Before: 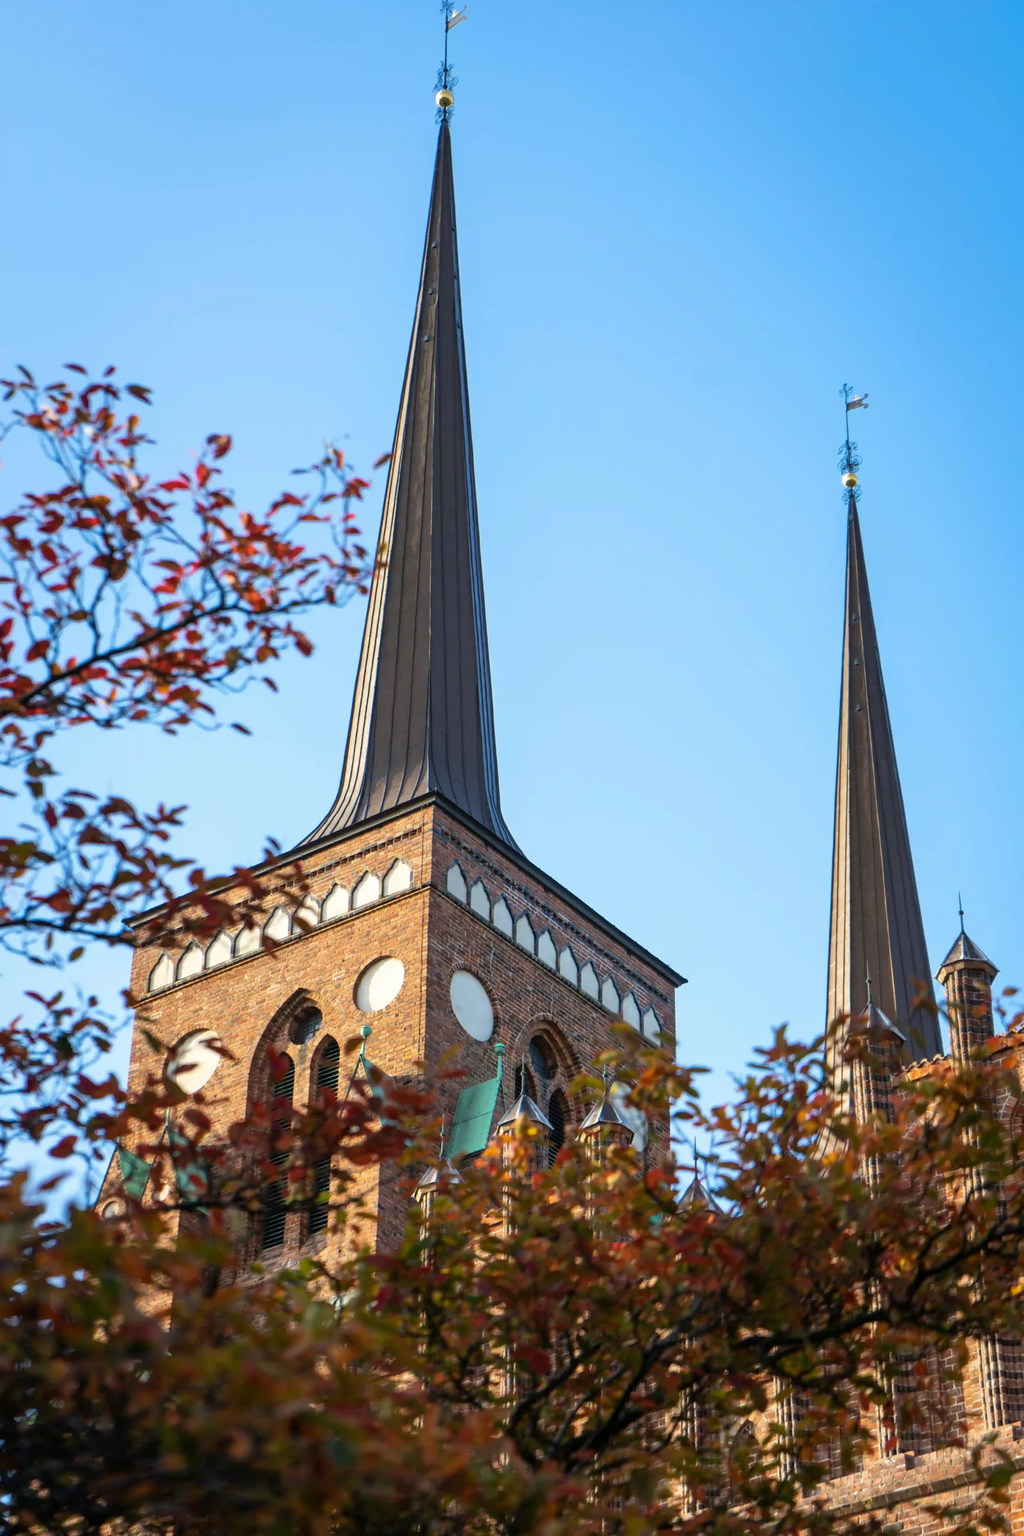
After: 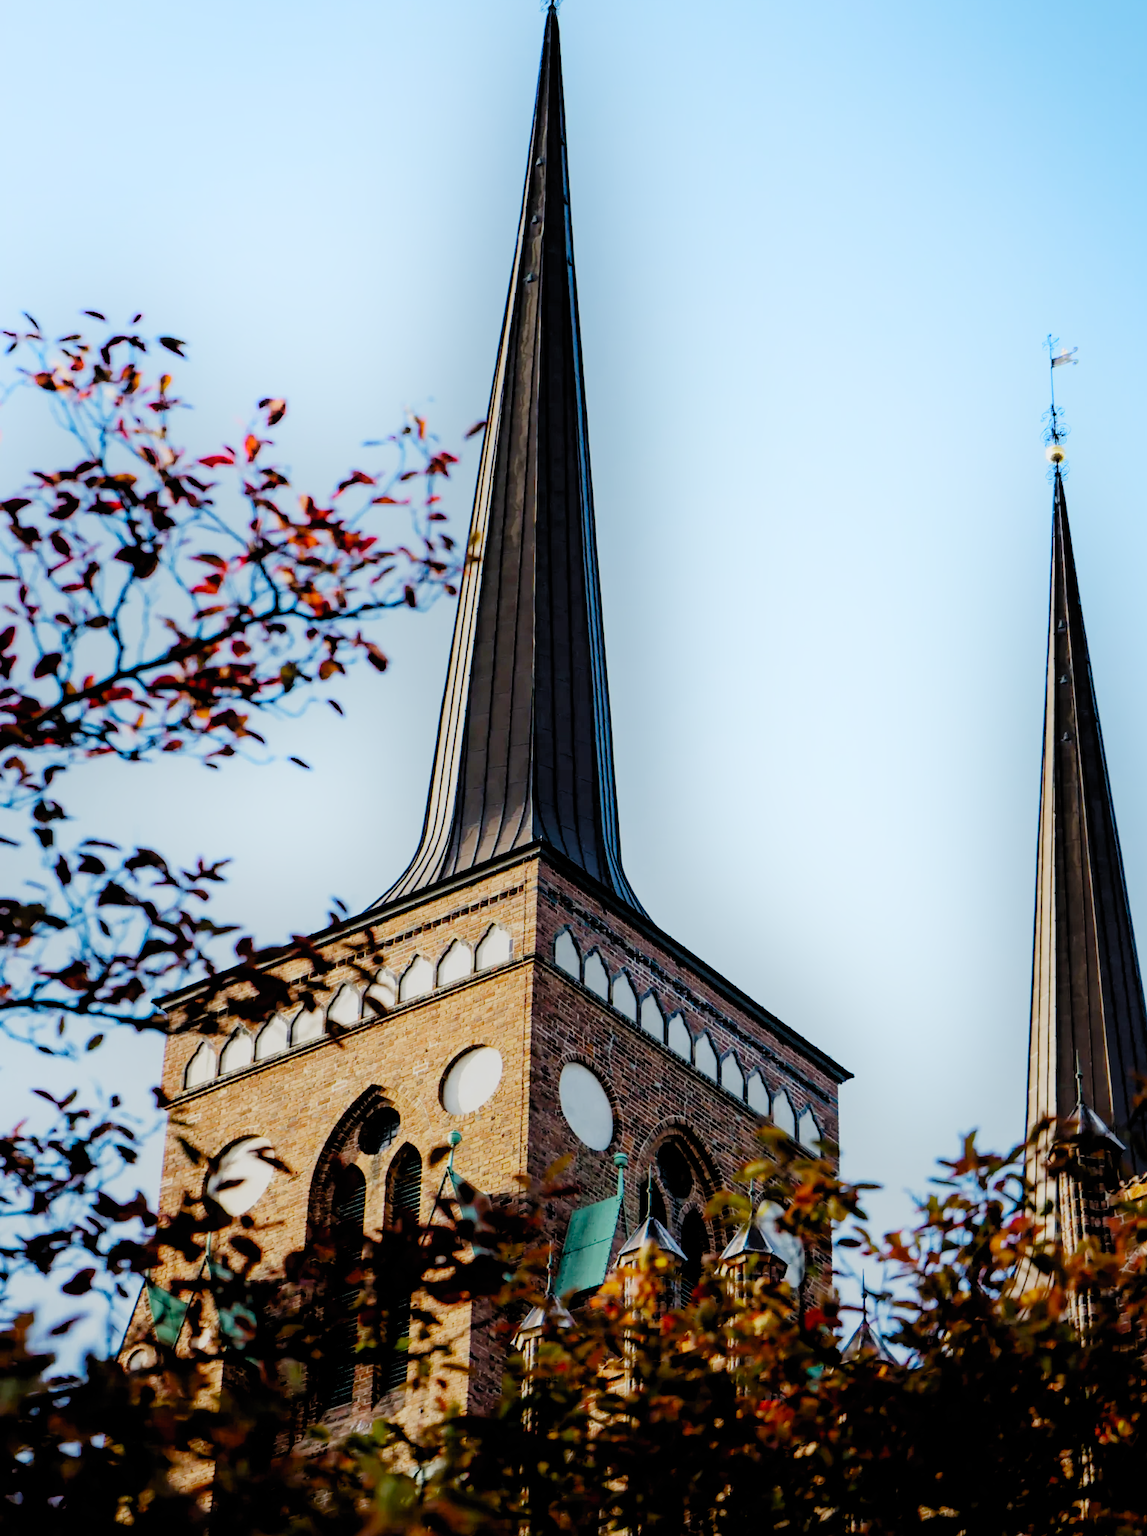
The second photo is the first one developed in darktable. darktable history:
crop: top 7.49%, right 9.717%, bottom 11.943%
filmic rgb: black relative exposure -2.85 EV, white relative exposure 4.56 EV, hardness 1.77, contrast 1.25, preserve chrominance no, color science v5 (2021)
shadows and highlights: shadows -21.3, highlights 100, soften with gaussian
